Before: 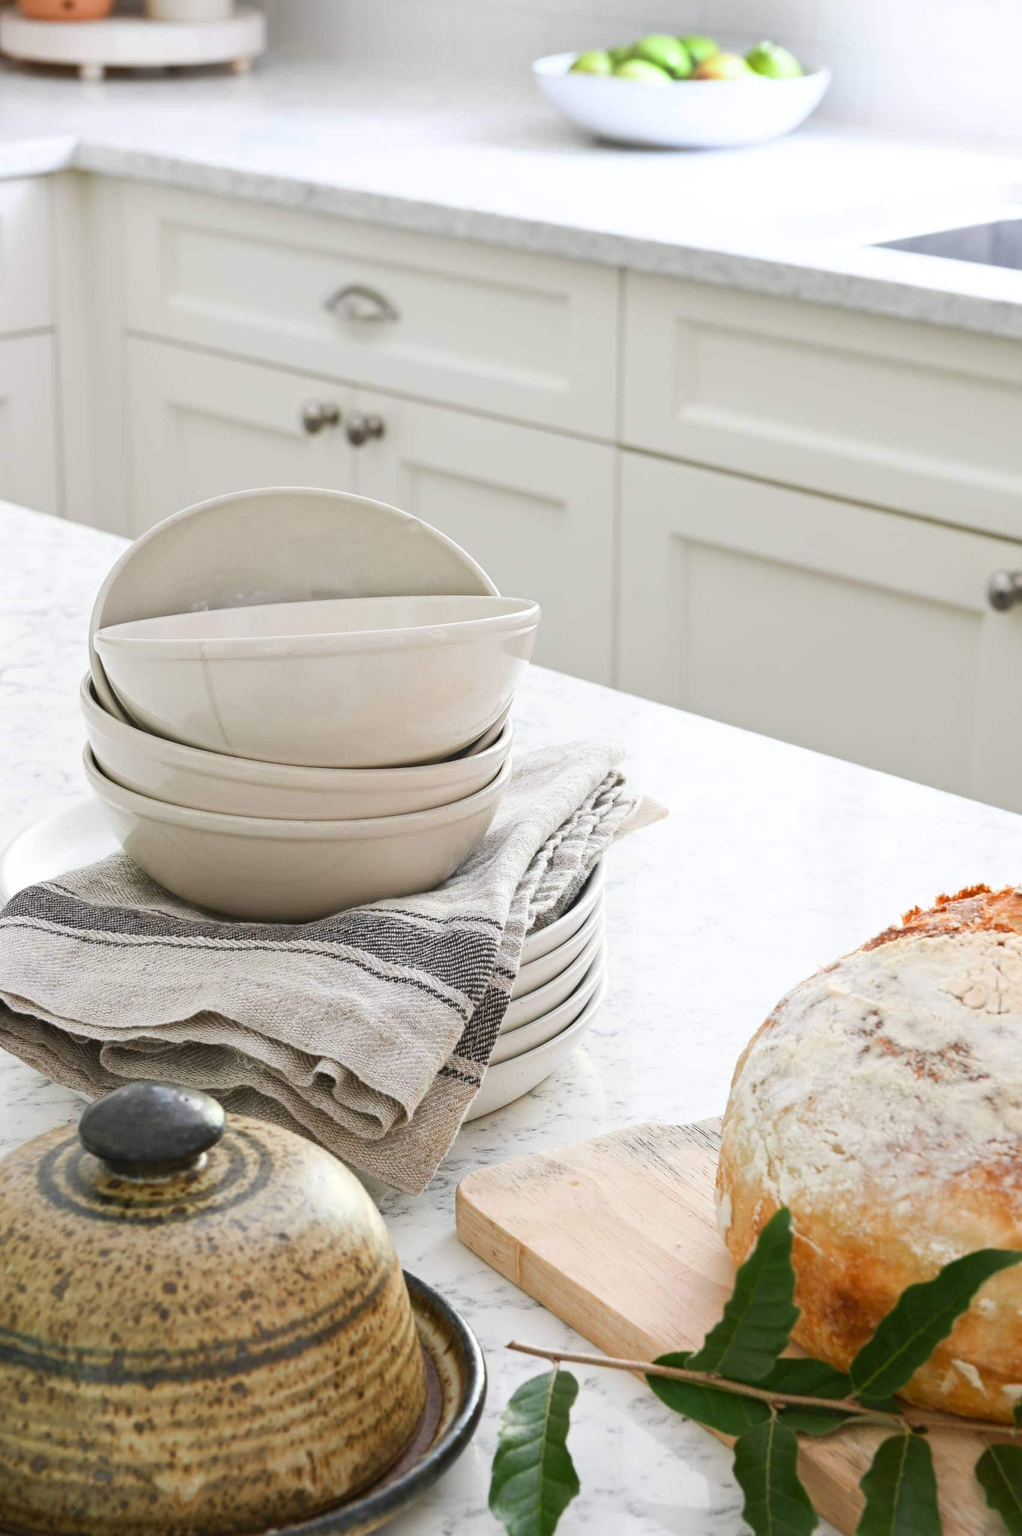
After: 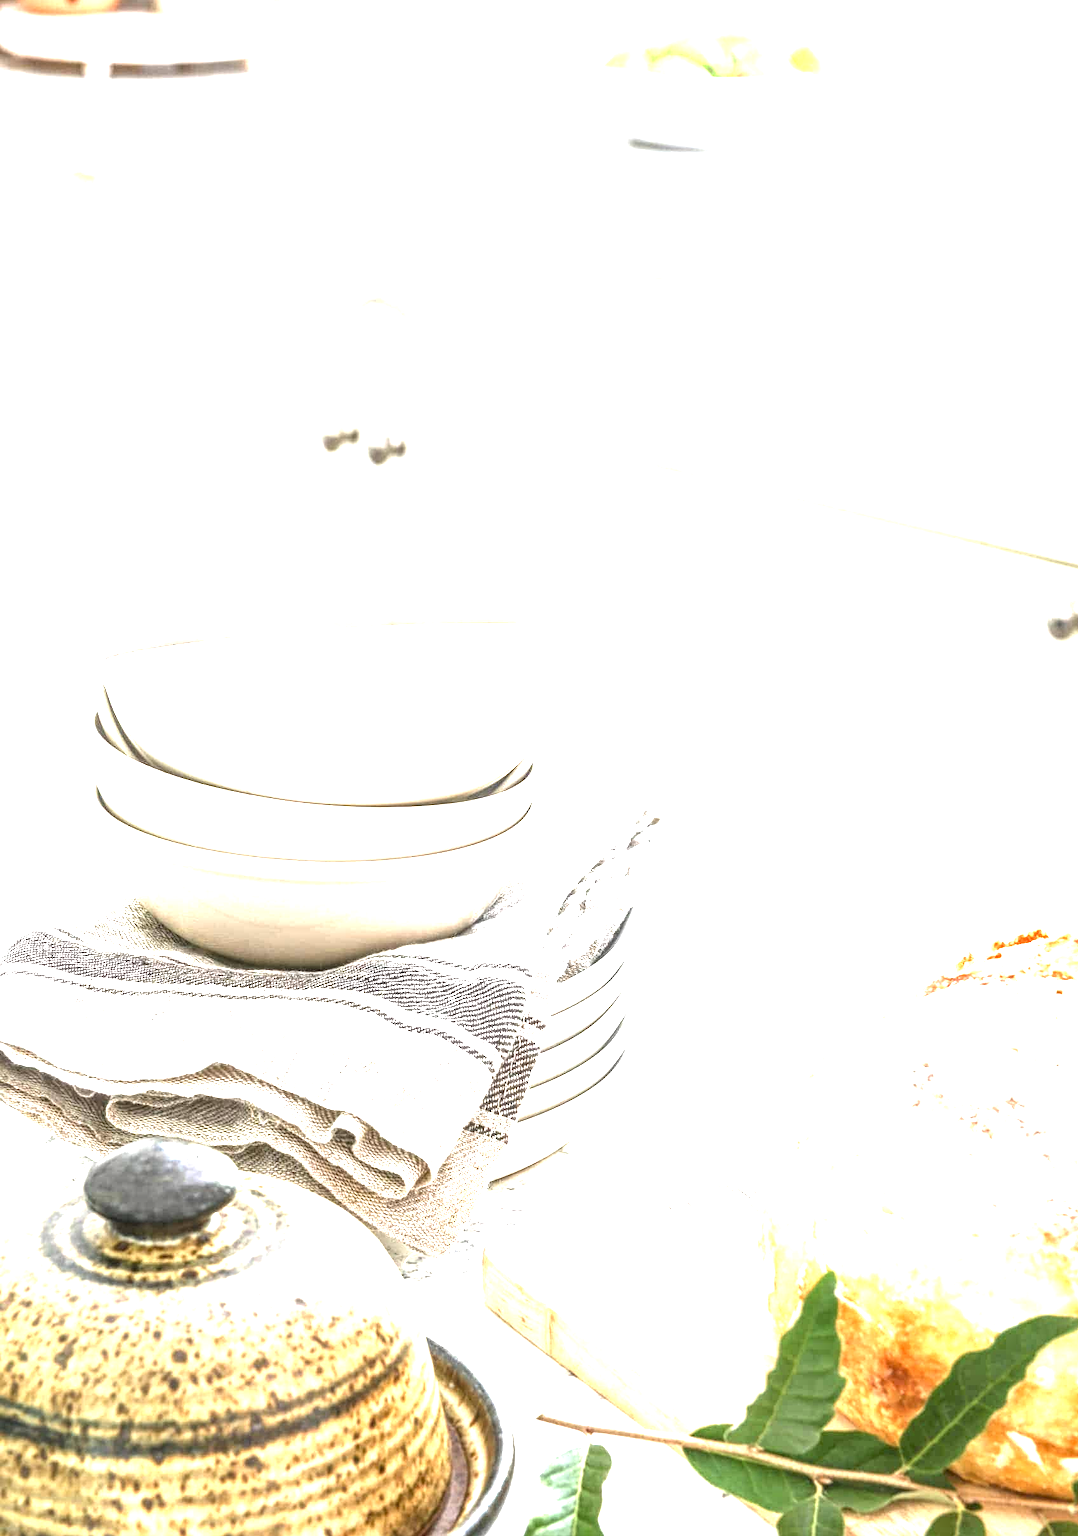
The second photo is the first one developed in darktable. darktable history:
crop: top 0.448%, right 0.264%, bottom 5.045%
exposure: black level correction 0, exposure 1.975 EV, compensate exposure bias true, compensate highlight preservation false
local contrast: highlights 0%, shadows 0%, detail 182%
